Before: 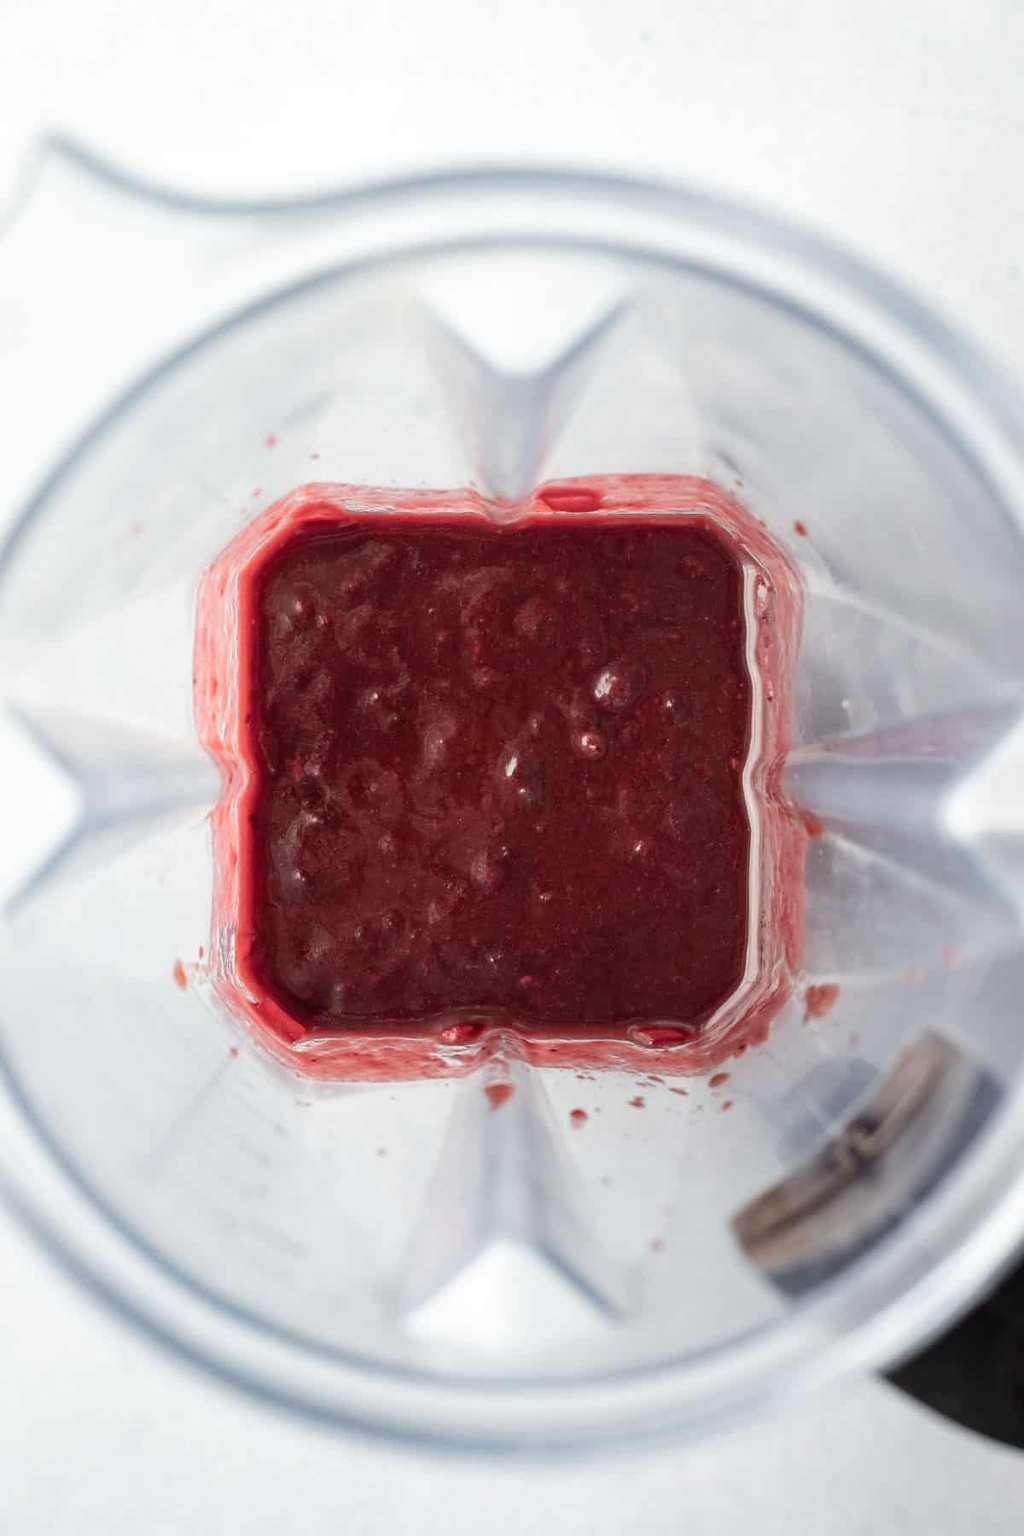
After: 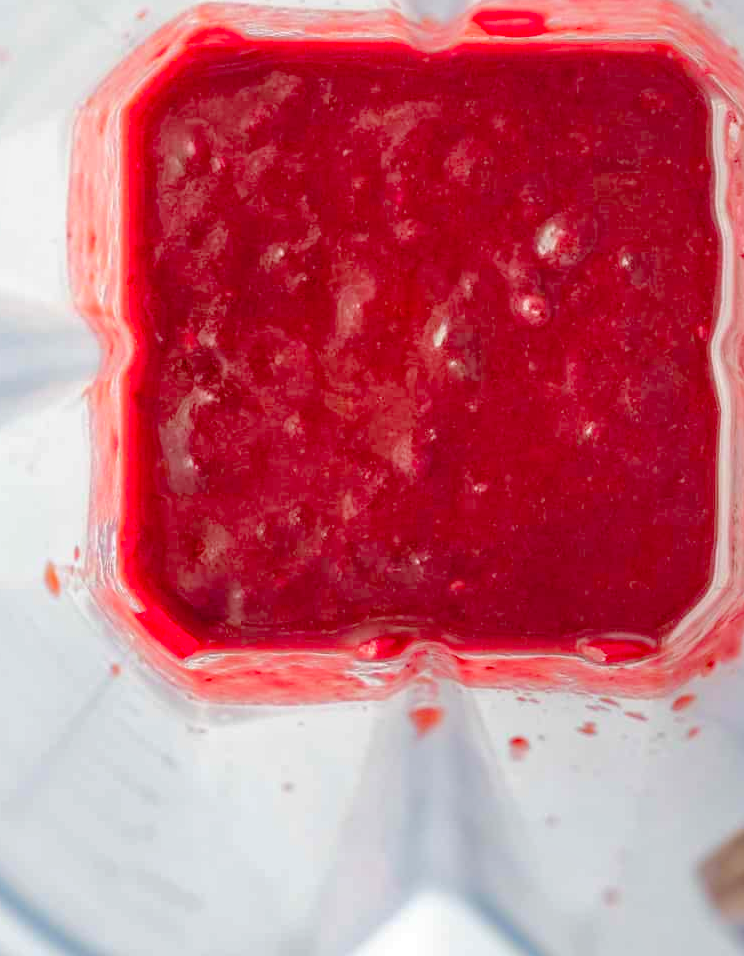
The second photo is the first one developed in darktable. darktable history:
tone curve: curves: ch0 [(0, 0) (0.004, 0.008) (0.077, 0.156) (0.169, 0.29) (0.774, 0.774) (1, 1)], color space Lab, linked channels, preserve colors none
color balance rgb: perceptual saturation grading › global saturation 25%, perceptual brilliance grading › mid-tones 10%, perceptual brilliance grading › shadows 15%, global vibrance 20%
shadows and highlights: shadows 37.27, highlights -28.18, soften with gaussian
crop: left 13.312%, top 31.28%, right 24.627%, bottom 15.582%
